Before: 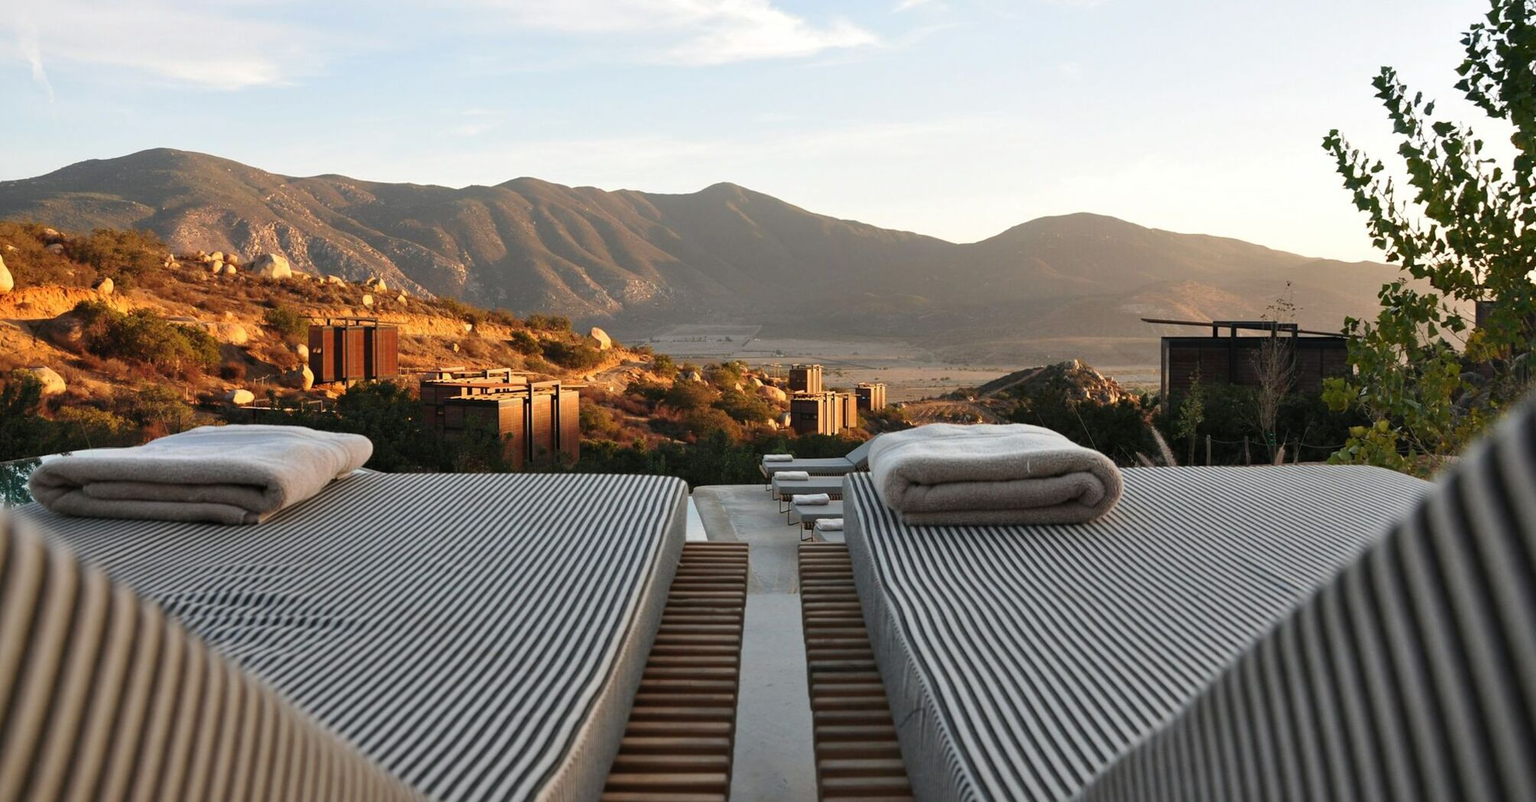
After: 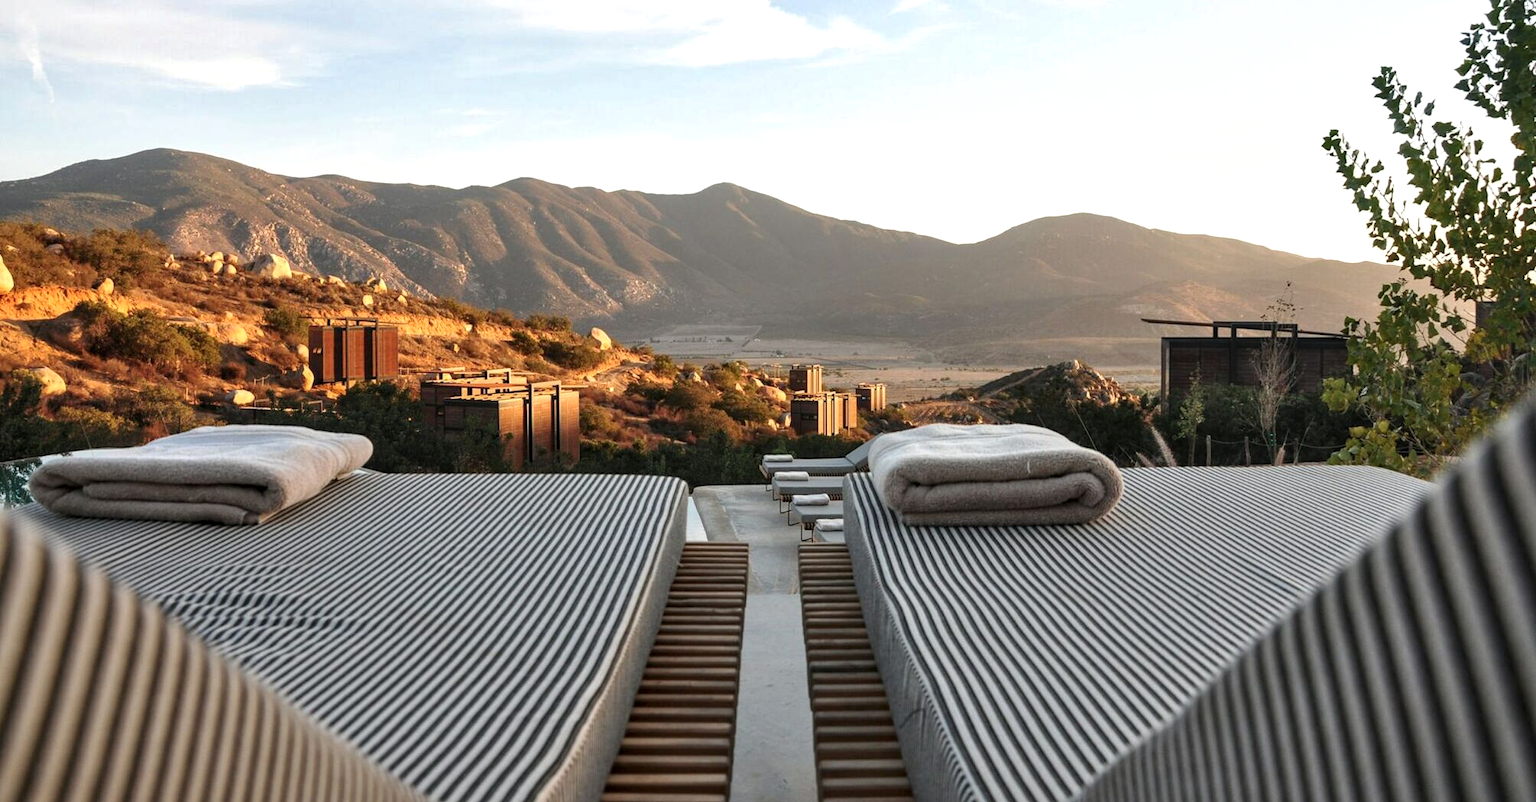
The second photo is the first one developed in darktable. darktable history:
local contrast: on, module defaults
shadows and highlights: radius 44.78, white point adjustment 6.64, compress 79.65%, highlights color adjustment 78.42%, soften with gaussian
